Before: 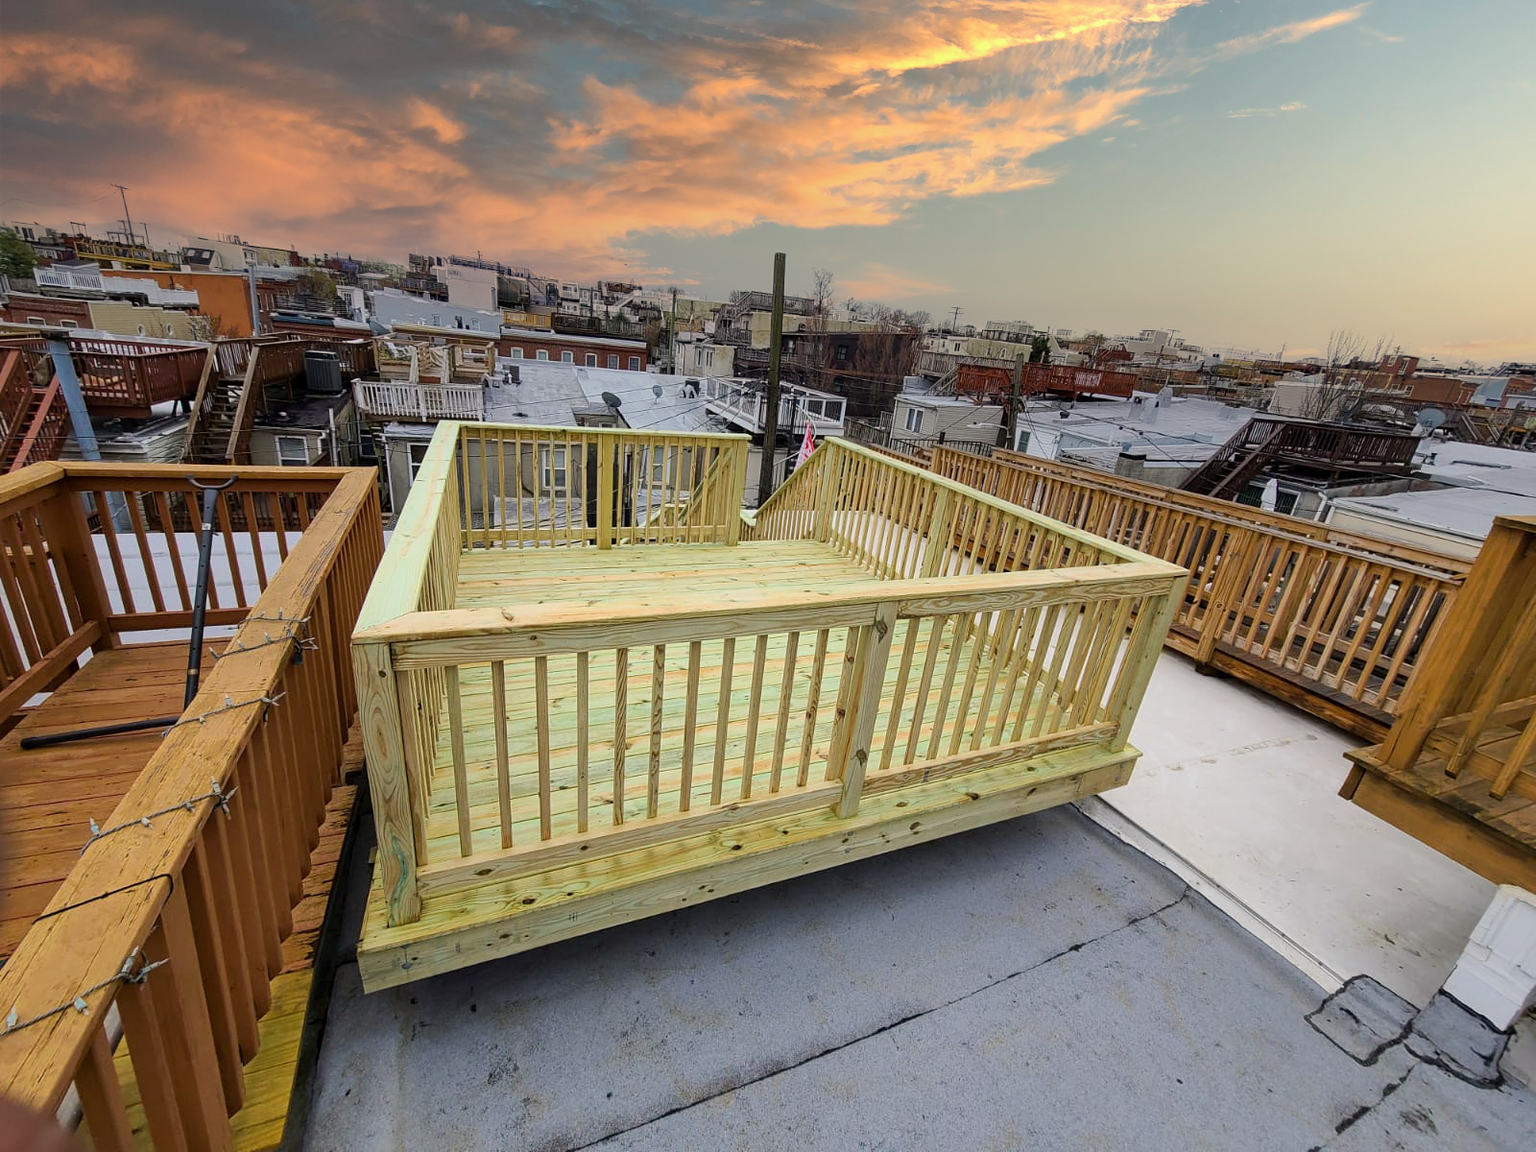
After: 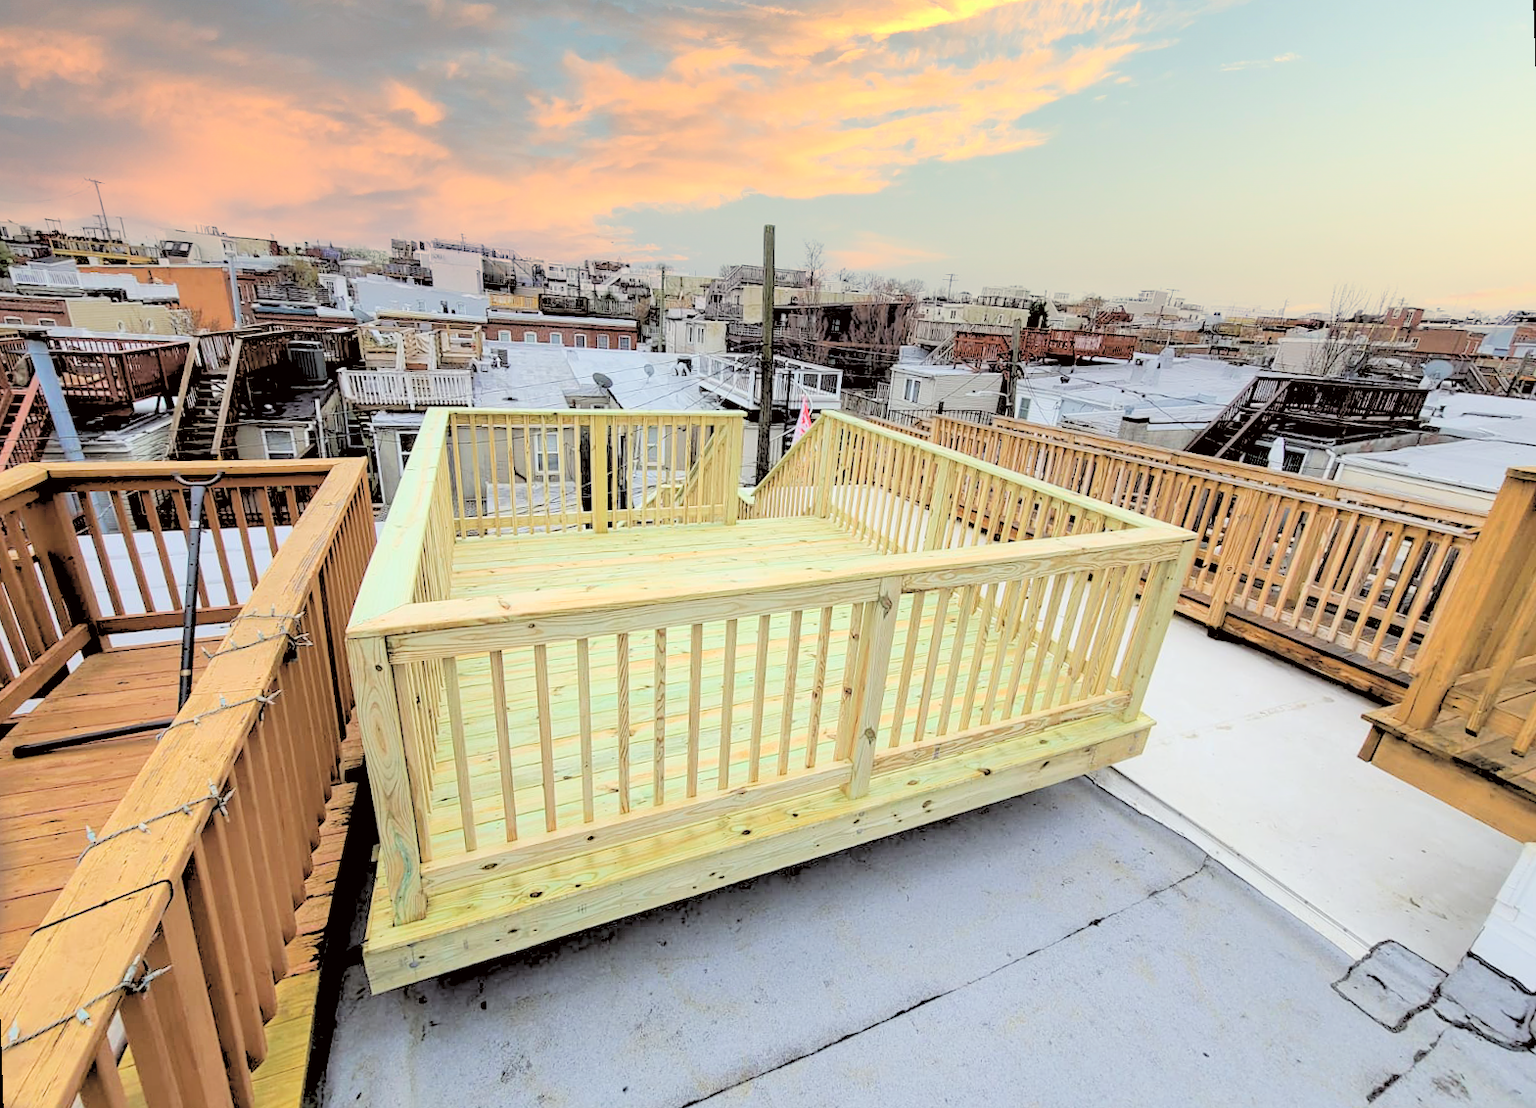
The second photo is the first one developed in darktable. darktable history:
tone curve: color space Lab, linked channels, preserve colors none
global tonemap: drago (0.7, 100)
rgb levels: preserve colors sum RGB, levels [[0.038, 0.433, 0.934], [0, 0.5, 1], [0, 0.5, 1]]
color correction: highlights a* -2.73, highlights b* -2.09, shadows a* 2.41, shadows b* 2.73
rotate and perspective: rotation -2°, crop left 0.022, crop right 0.978, crop top 0.049, crop bottom 0.951
